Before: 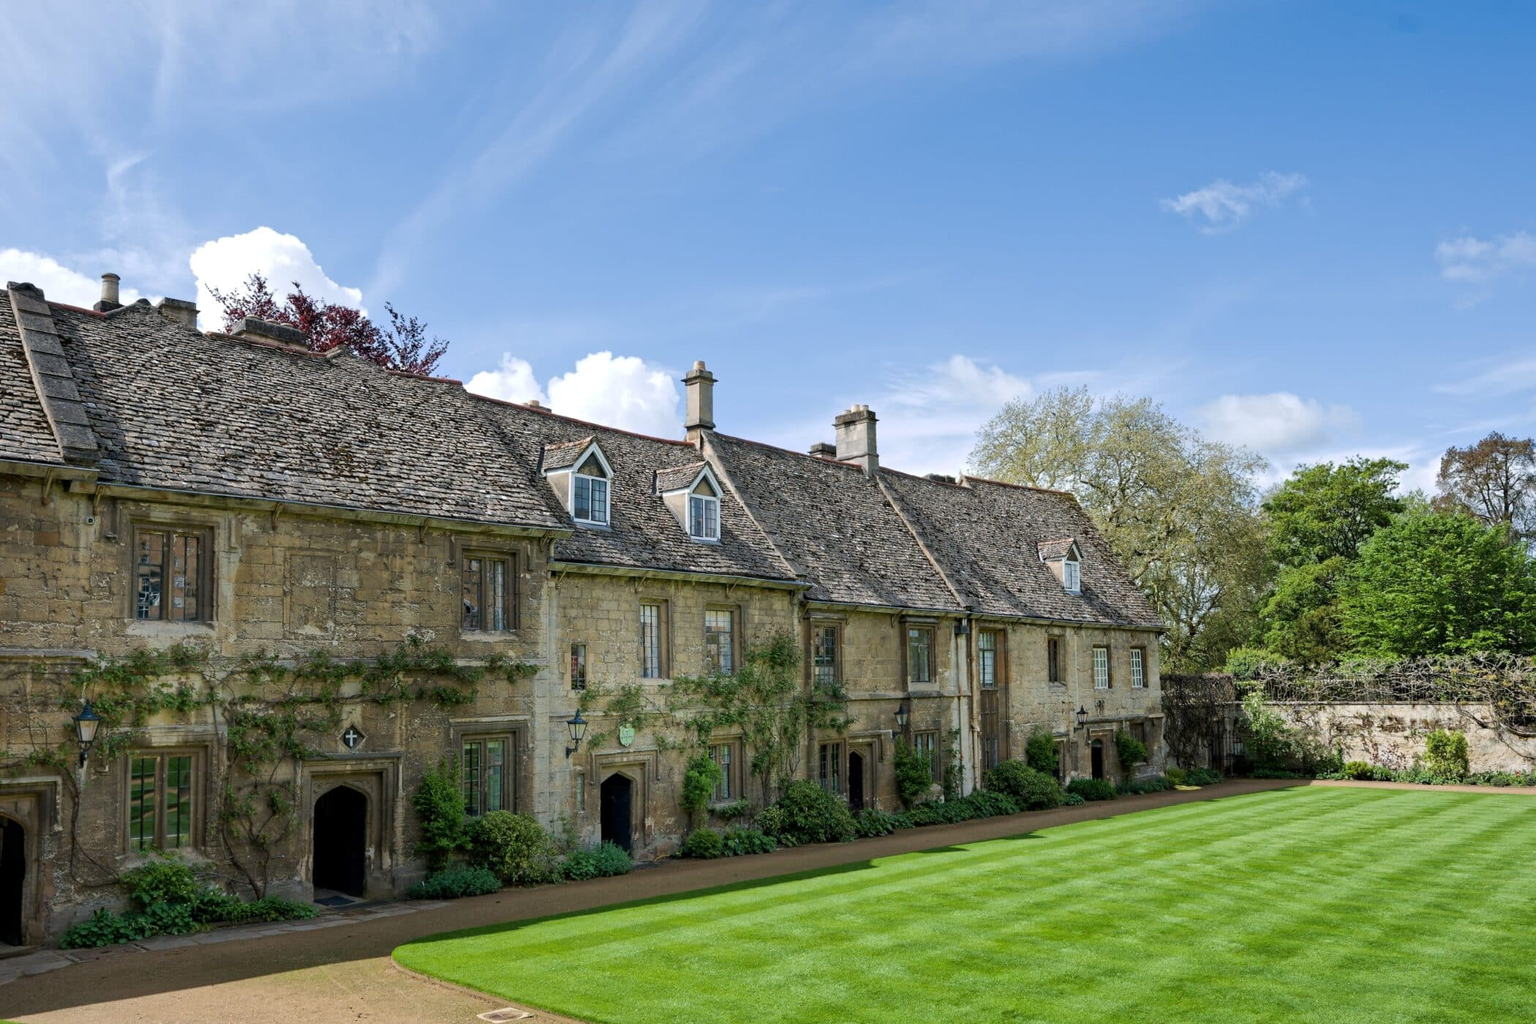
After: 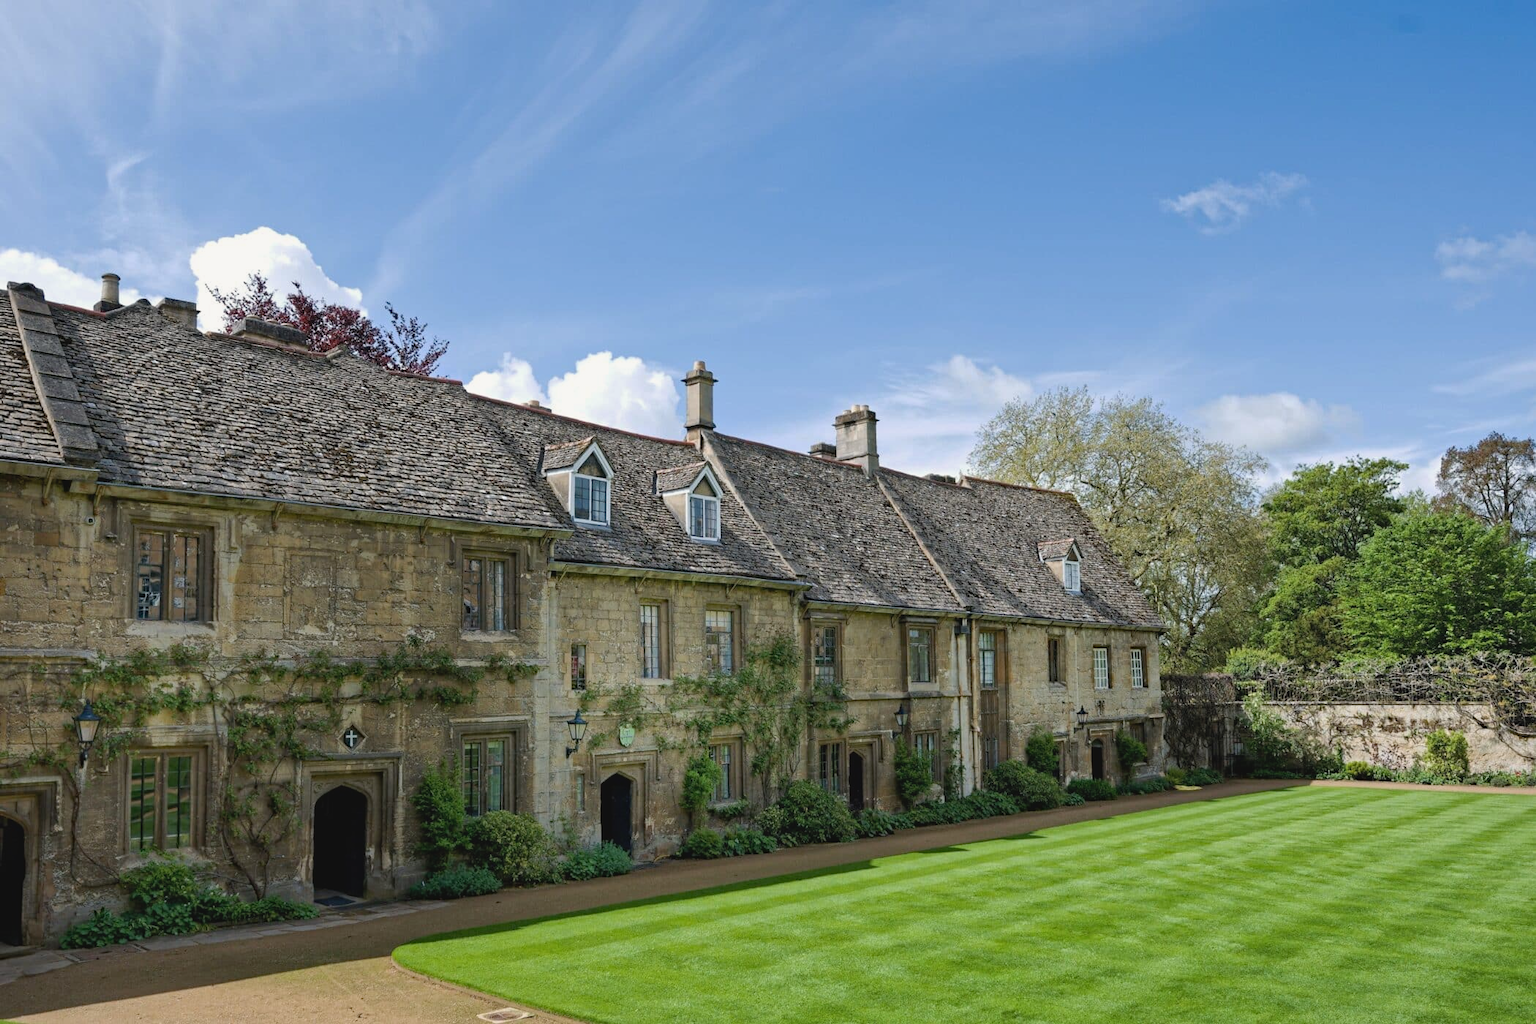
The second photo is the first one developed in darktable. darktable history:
contrast brightness saturation: contrast -0.093, saturation -0.086
haze removal: compatibility mode true, adaptive false
